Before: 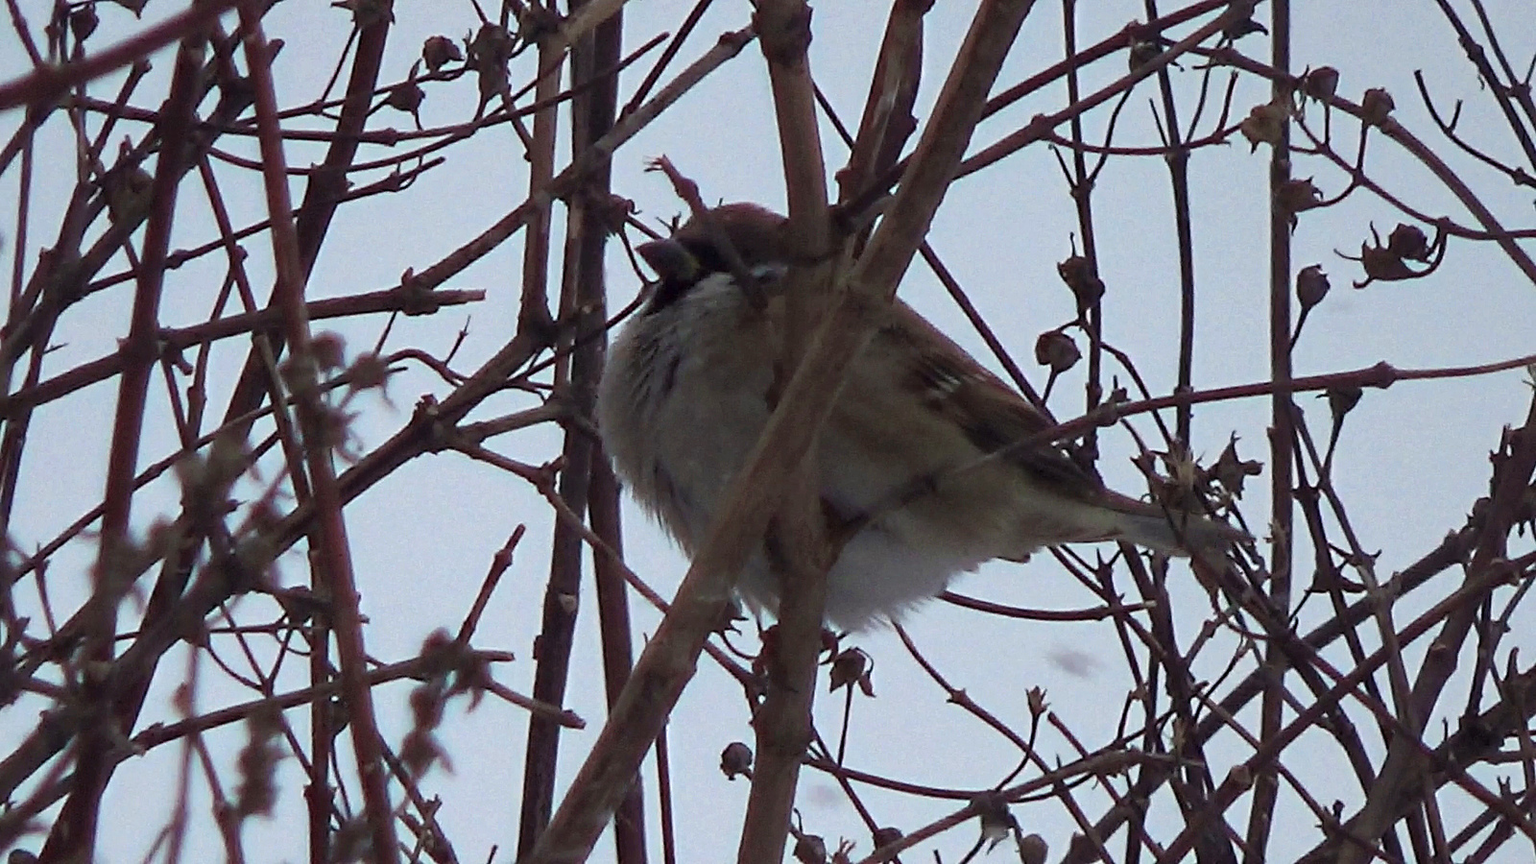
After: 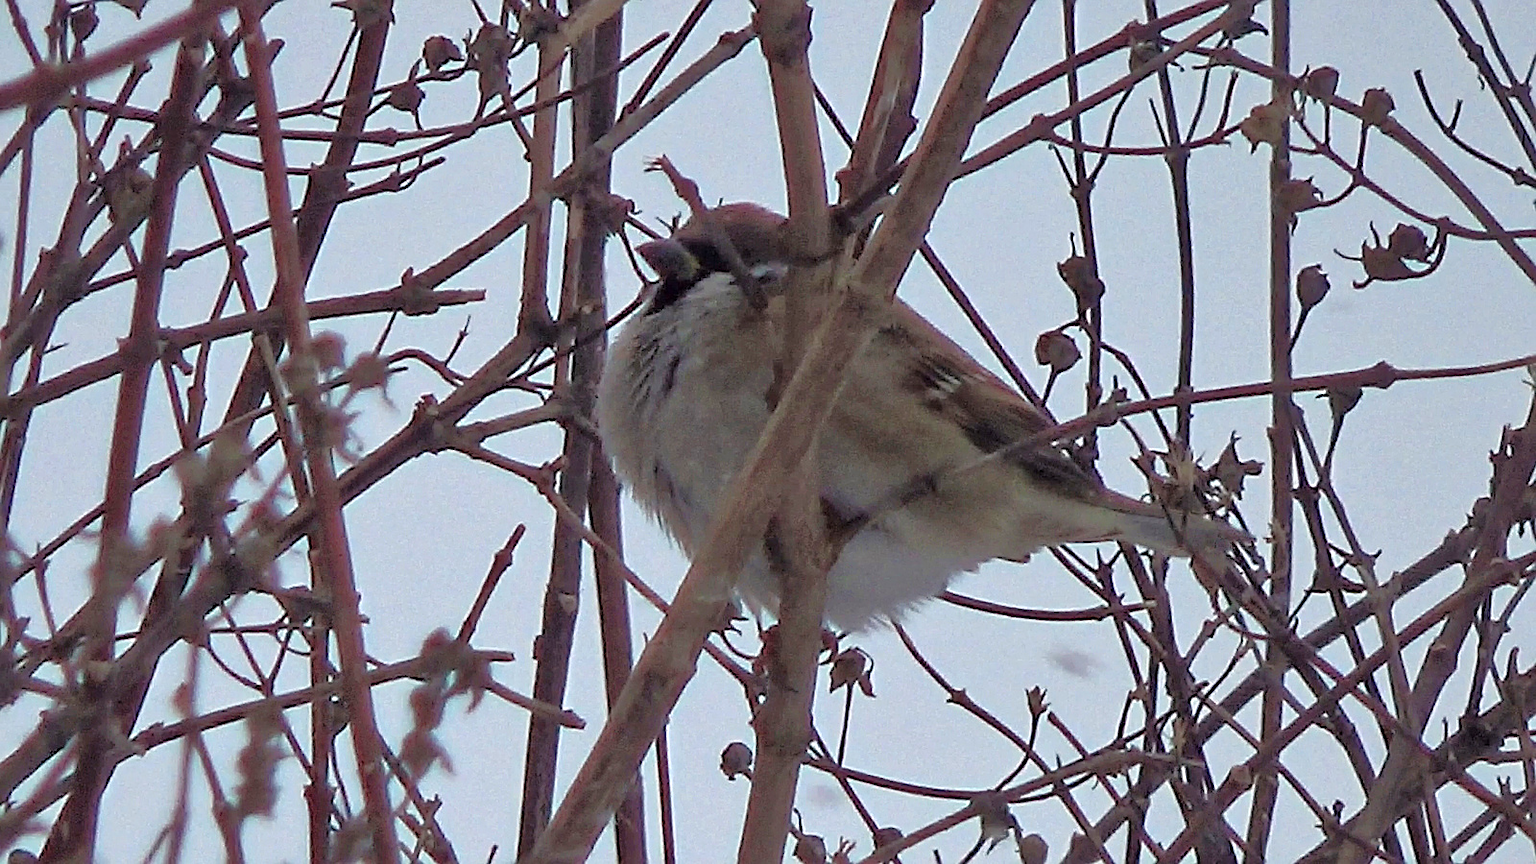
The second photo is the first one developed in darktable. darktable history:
tone equalizer: -7 EV 0.147 EV, -6 EV 0.601 EV, -5 EV 1.15 EV, -4 EV 1.34 EV, -3 EV 1.18 EV, -2 EV 0.6 EV, -1 EV 0.162 EV
sharpen: on, module defaults
